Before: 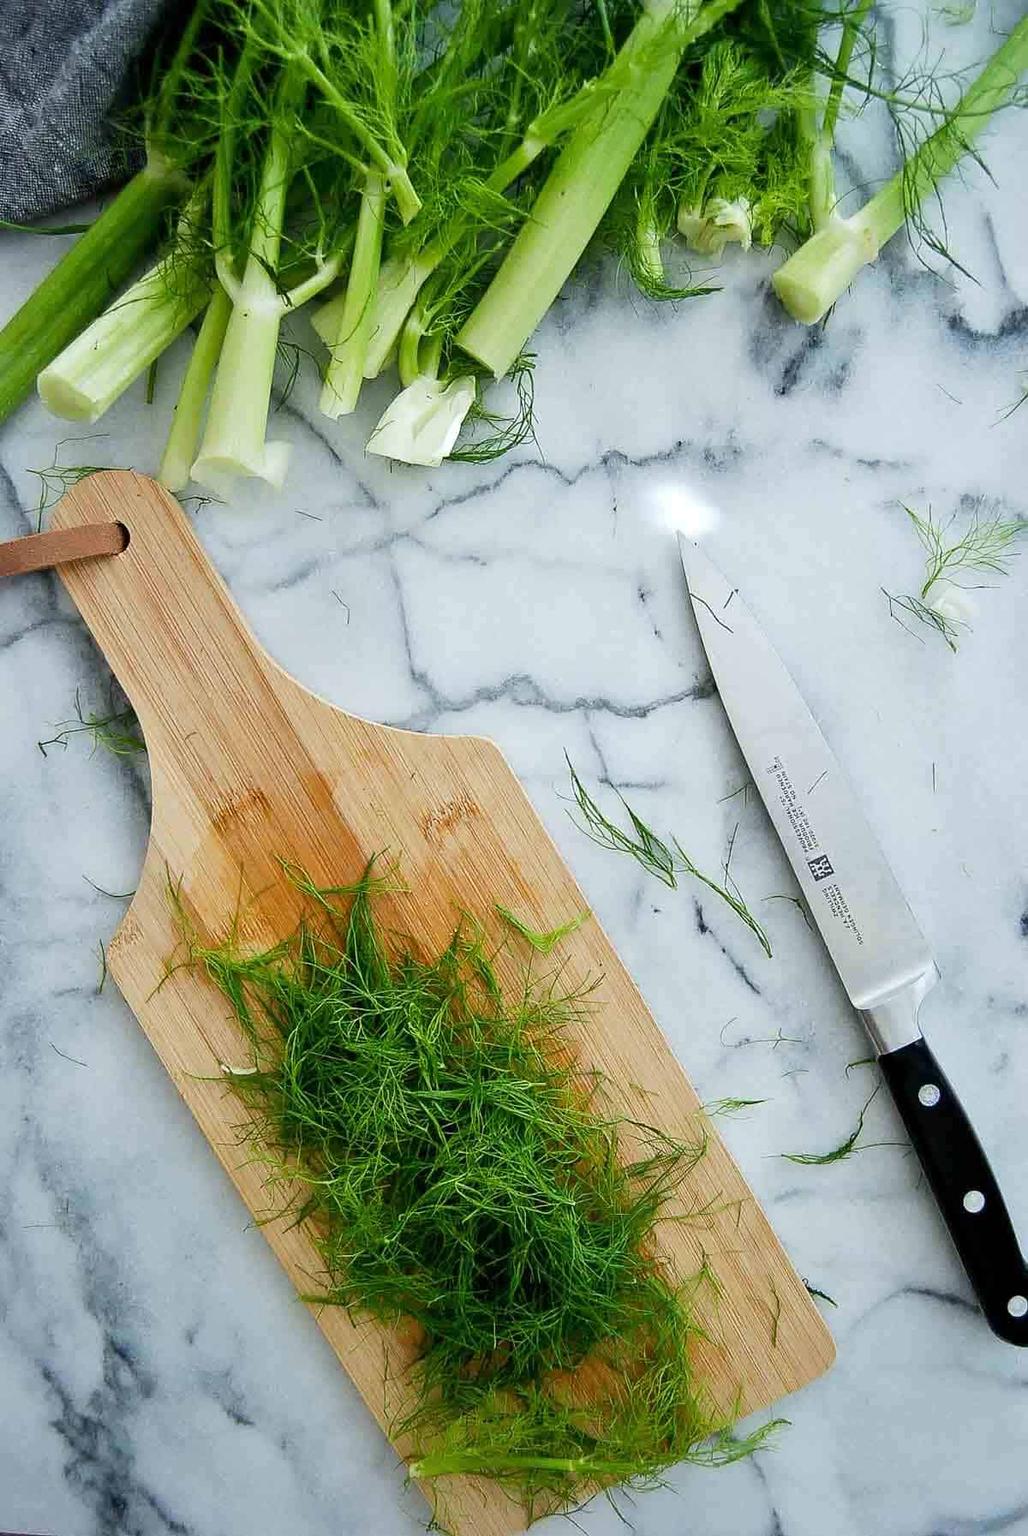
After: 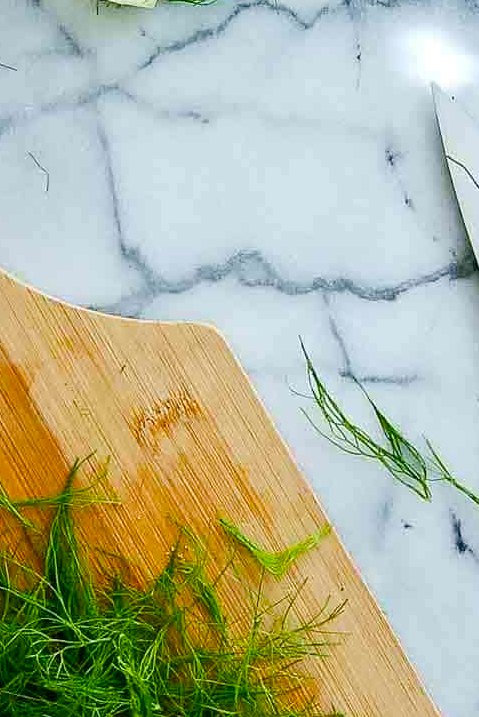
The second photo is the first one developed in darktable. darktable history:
crop: left 30%, top 30%, right 30%, bottom 30%
rgb curve: mode RGB, independent channels
color balance rgb: perceptual saturation grading › global saturation 20%, perceptual saturation grading › highlights -25%, perceptual saturation grading › shadows 50.52%, global vibrance 40.24%
